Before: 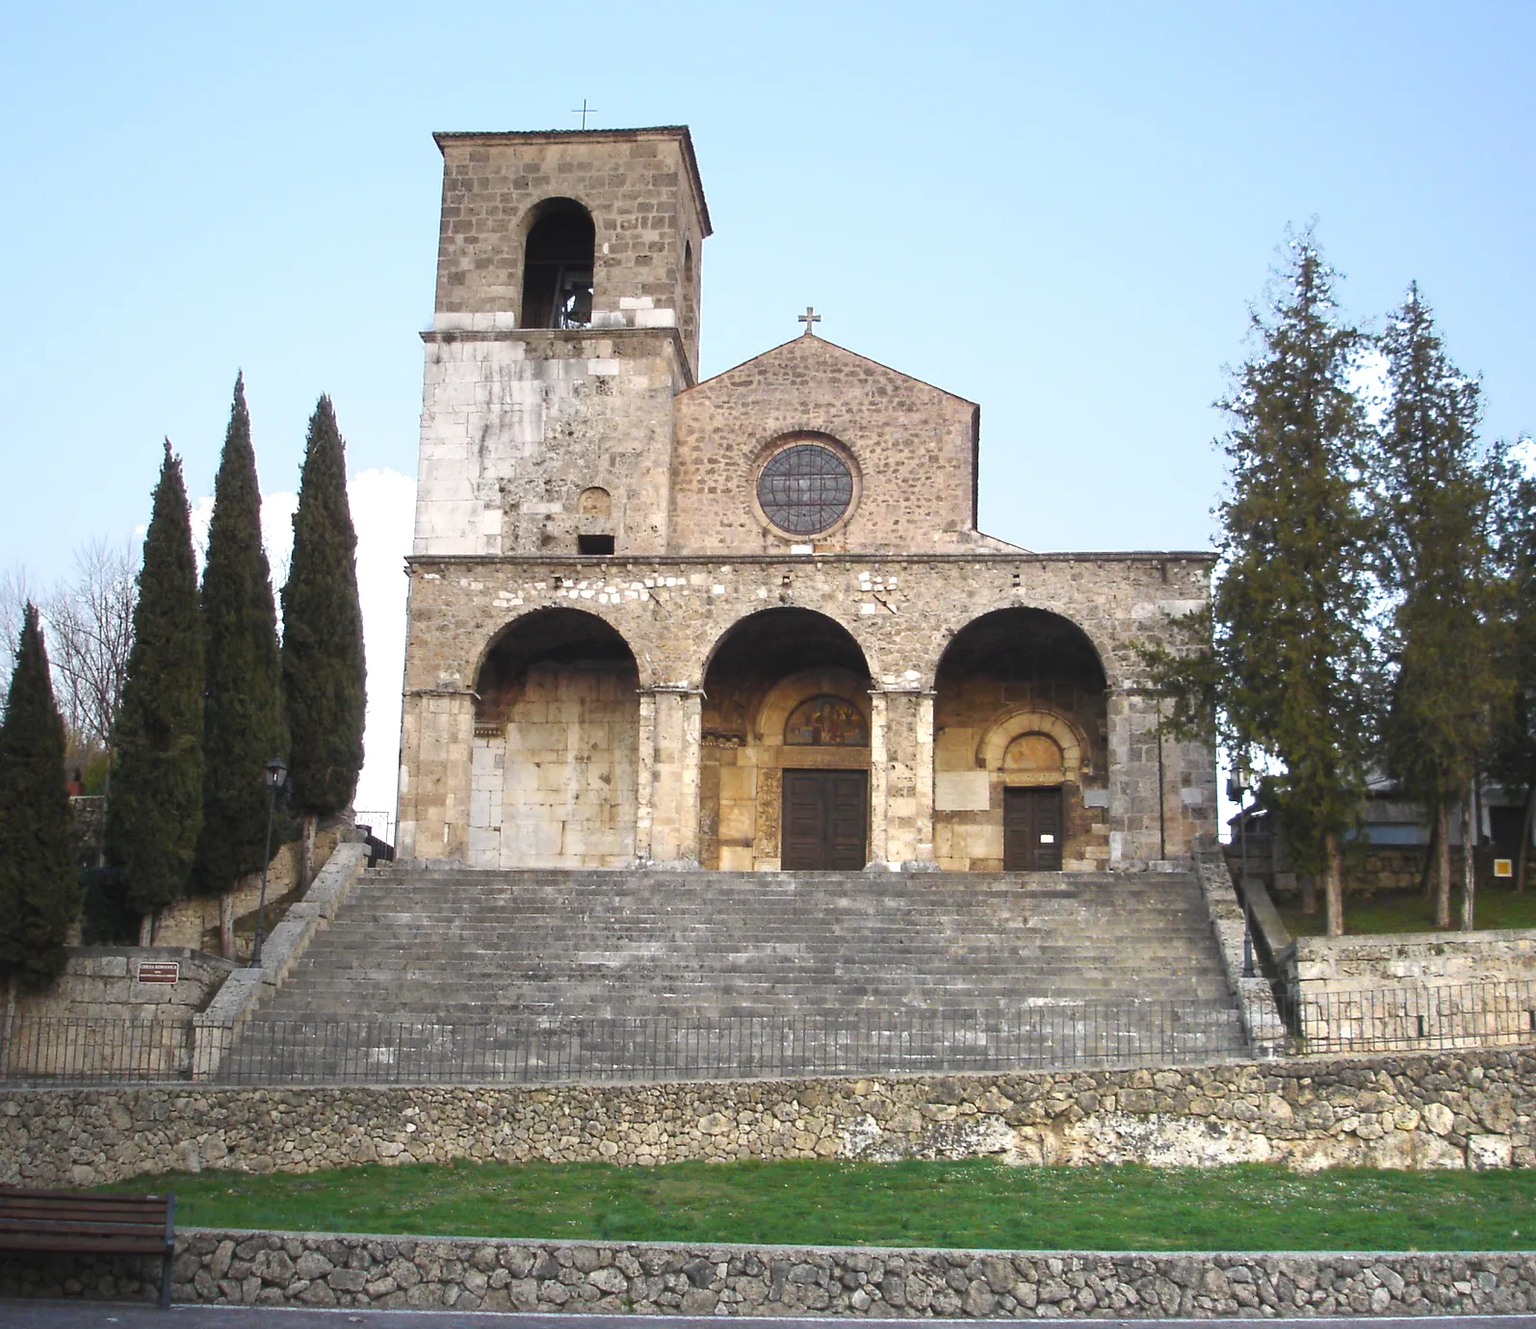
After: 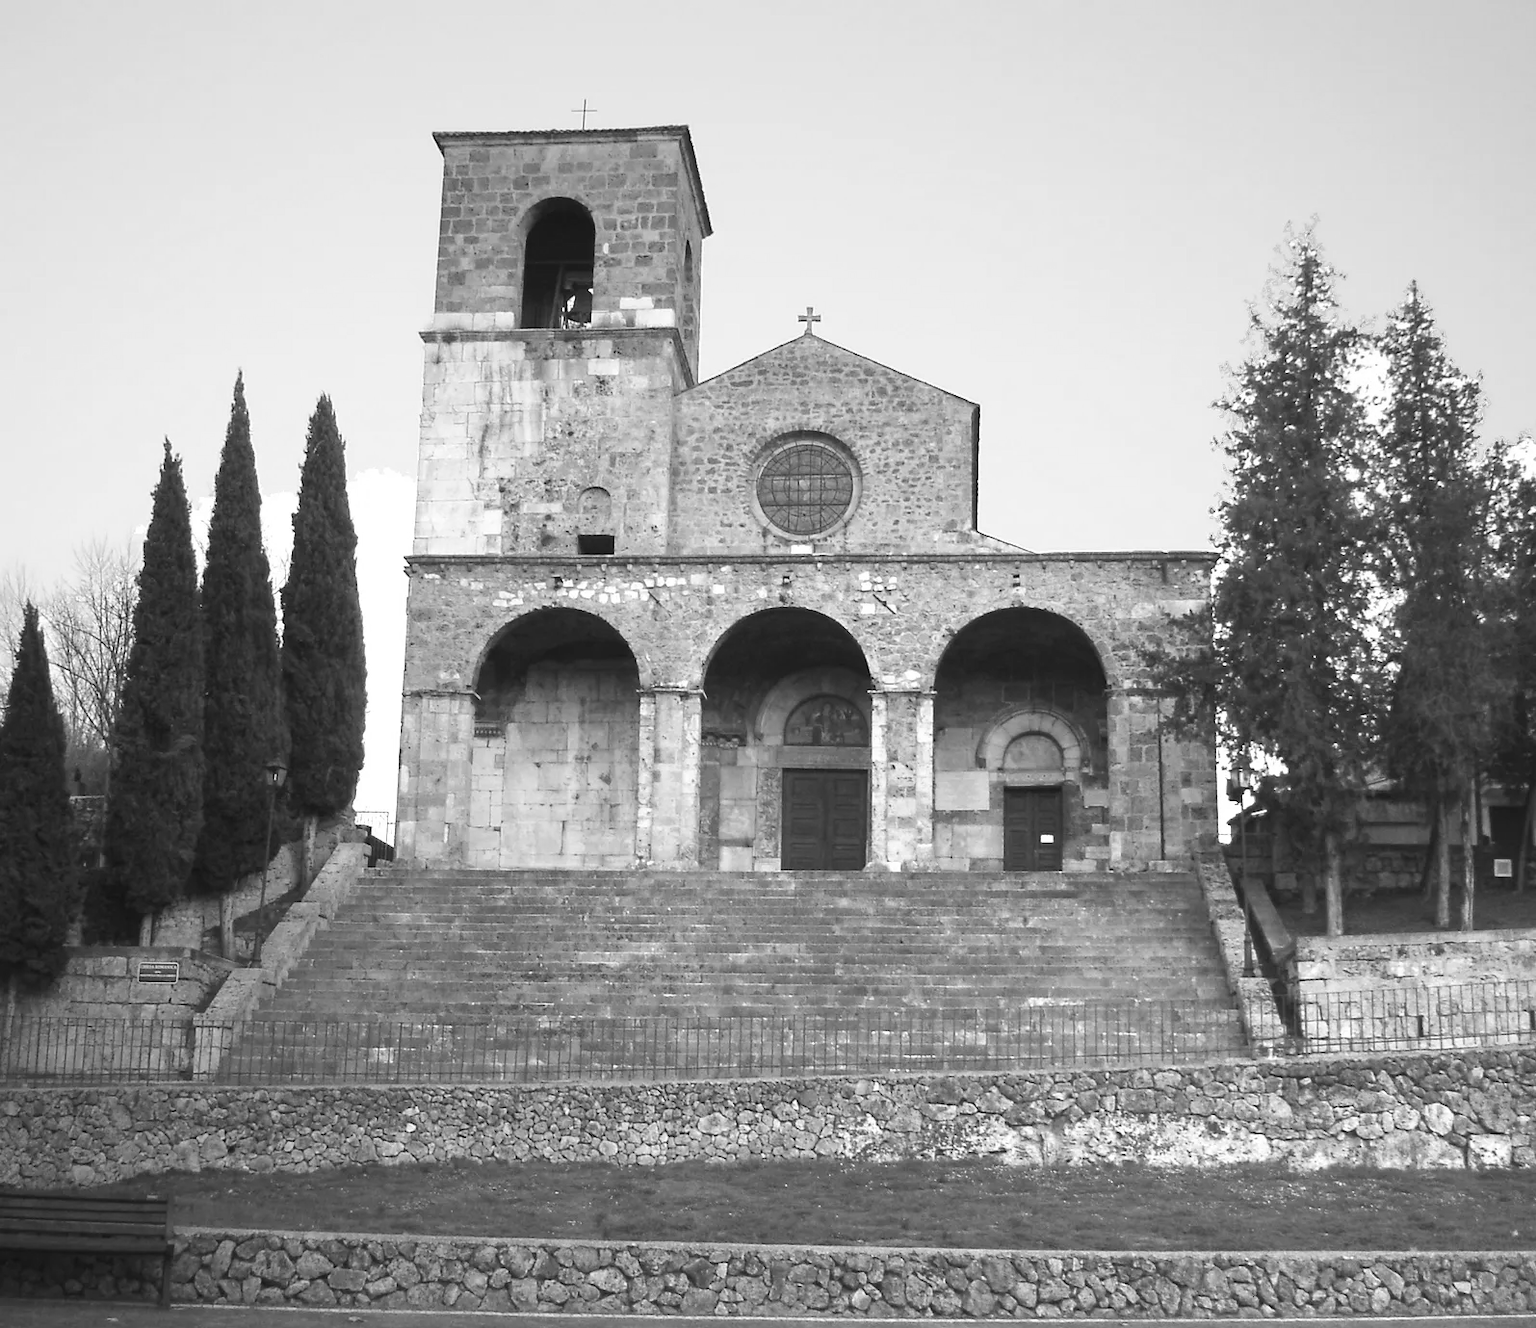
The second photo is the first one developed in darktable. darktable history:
rgb levels: mode RGB, independent channels, levels [[0, 0.474, 1], [0, 0.5, 1], [0, 0.5, 1]]
monochrome: a 2.21, b -1.33, size 2.2
